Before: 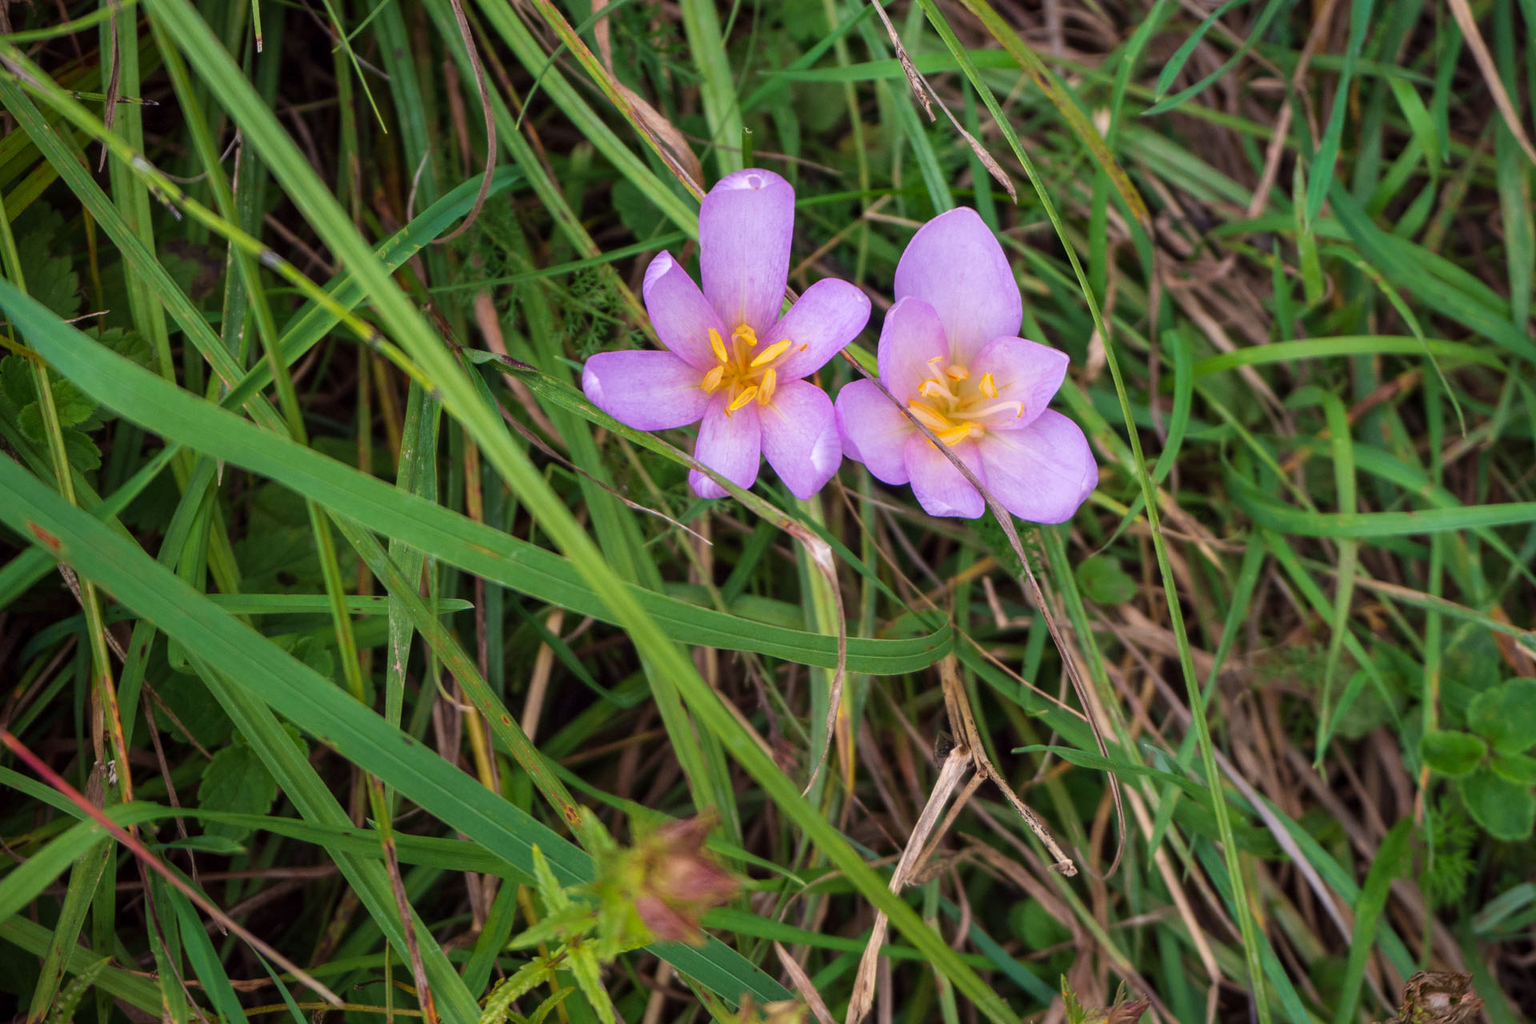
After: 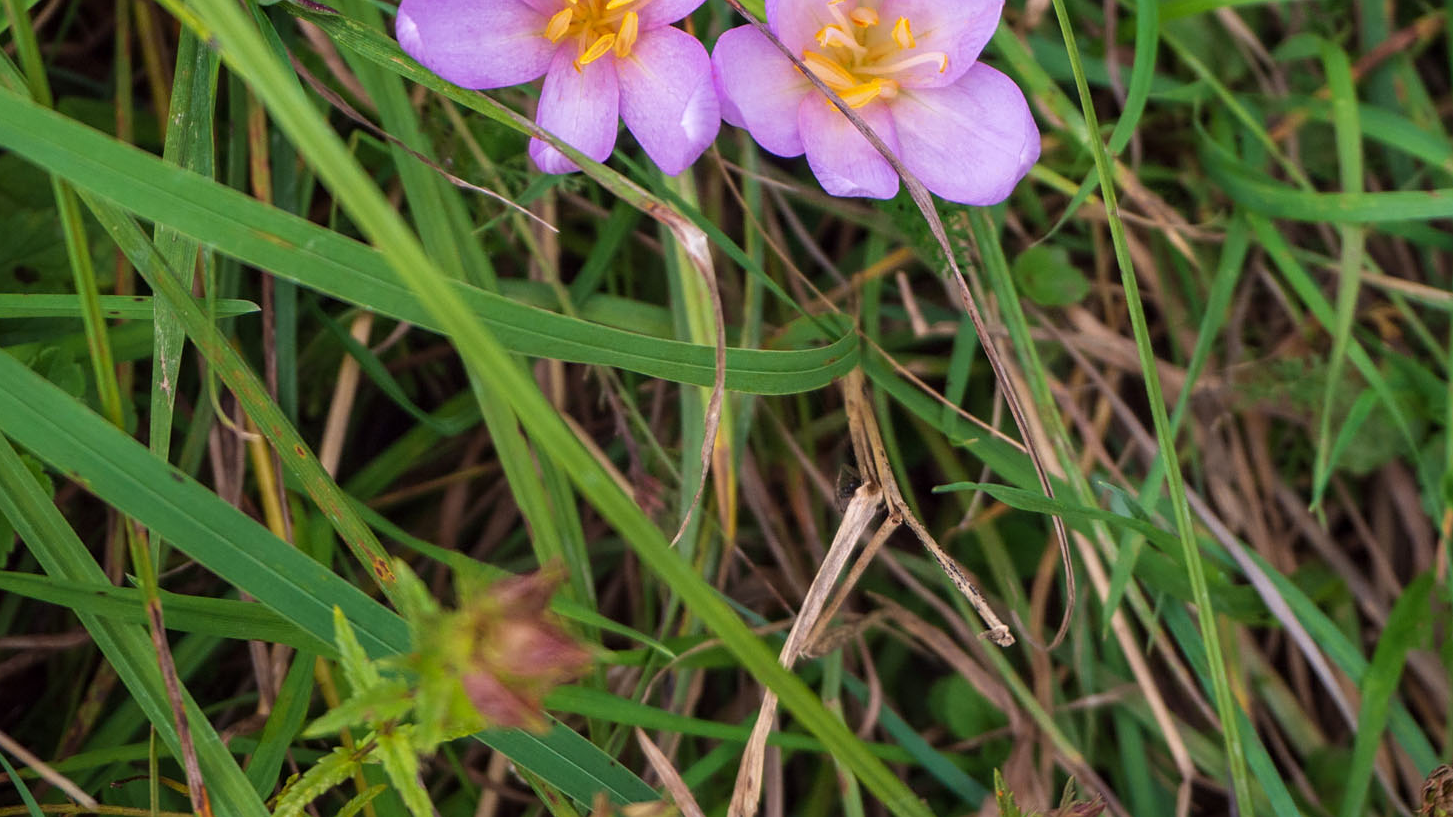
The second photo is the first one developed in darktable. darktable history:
crop and rotate: left 17.299%, top 35.115%, right 7.015%, bottom 1.024%
sharpen: amount 0.2
